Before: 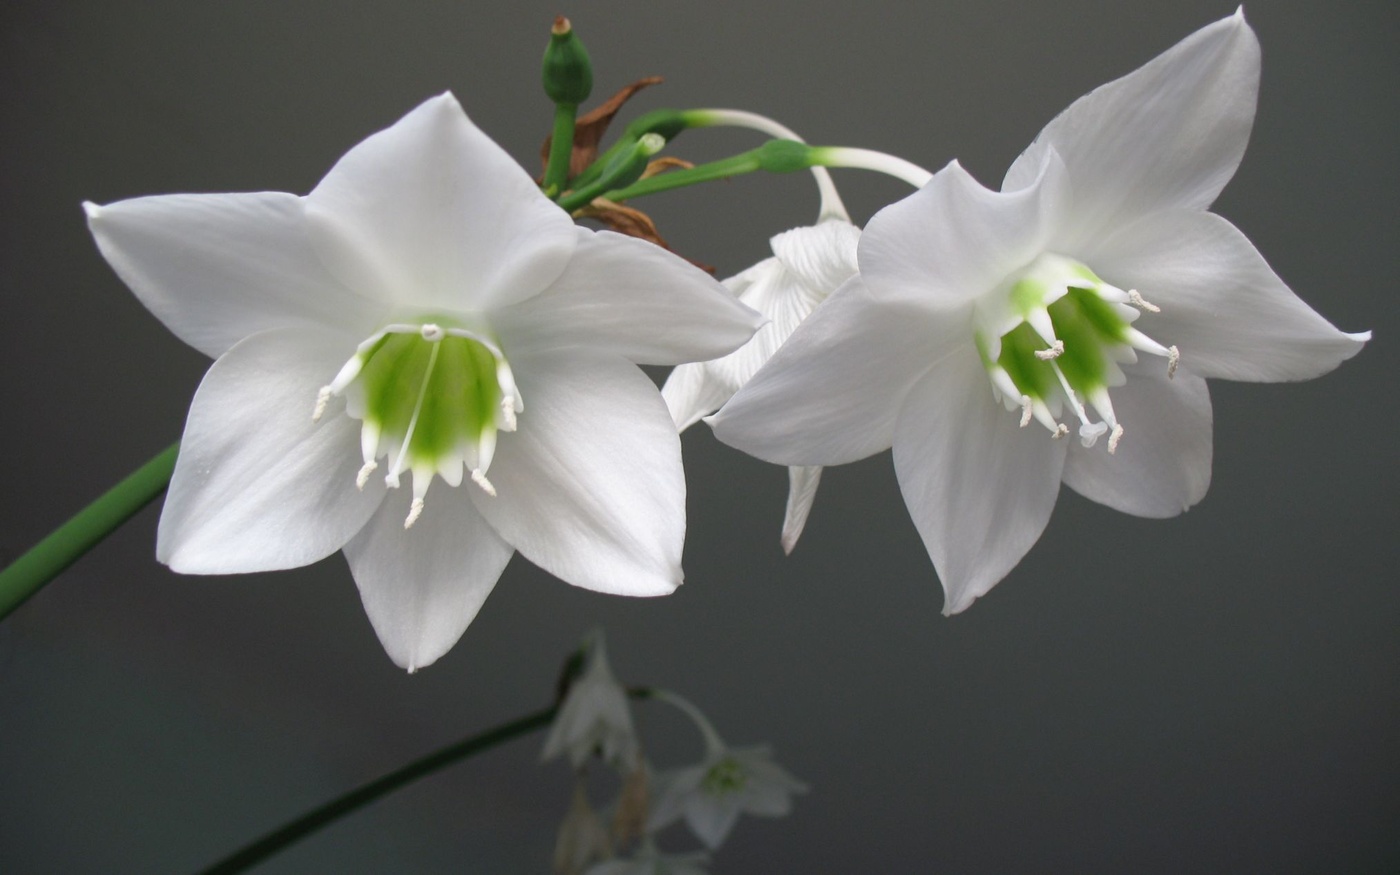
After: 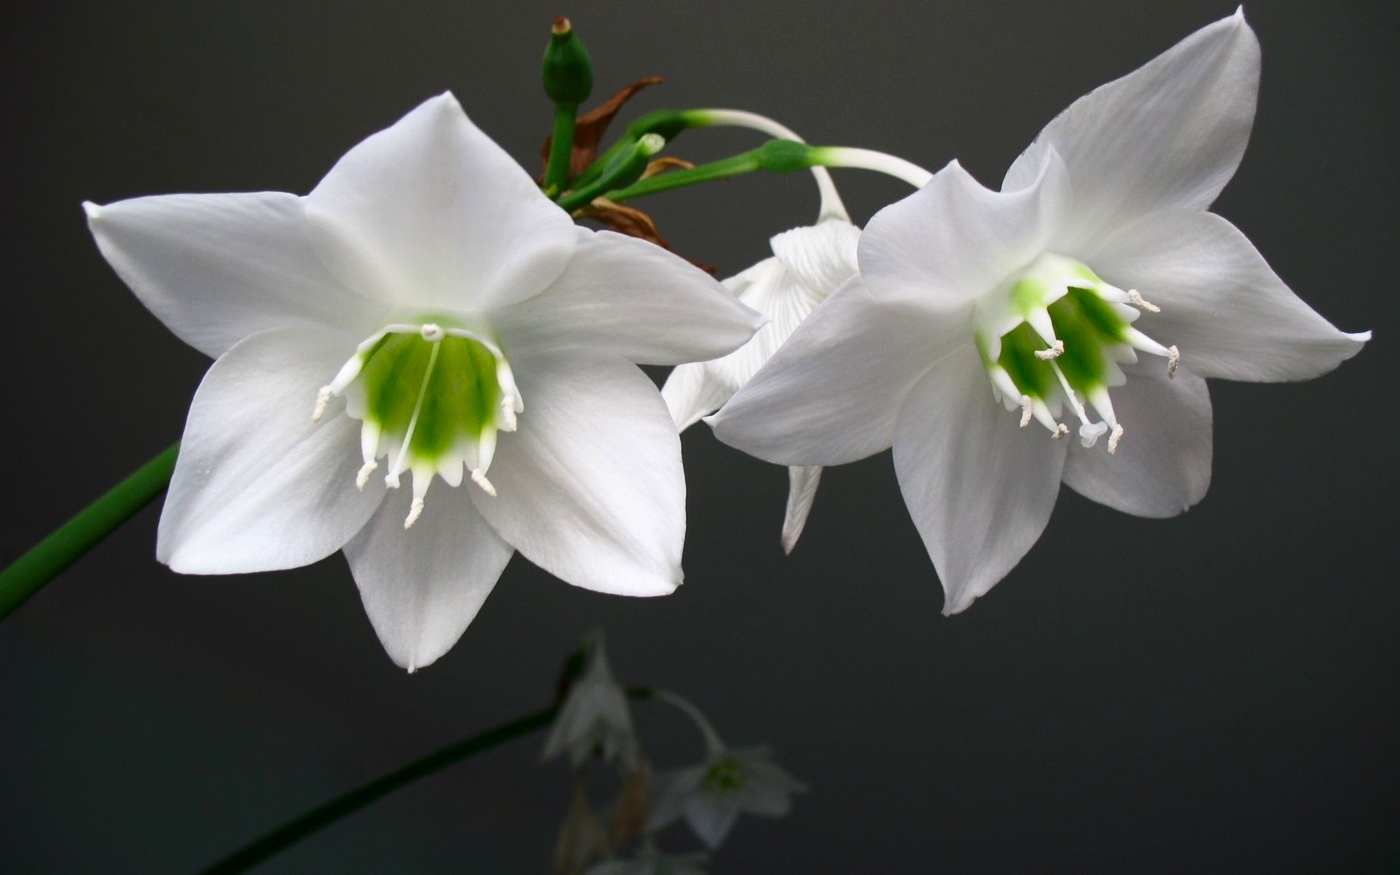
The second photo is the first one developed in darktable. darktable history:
contrast brightness saturation: contrast 0.206, brightness -0.103, saturation 0.207
